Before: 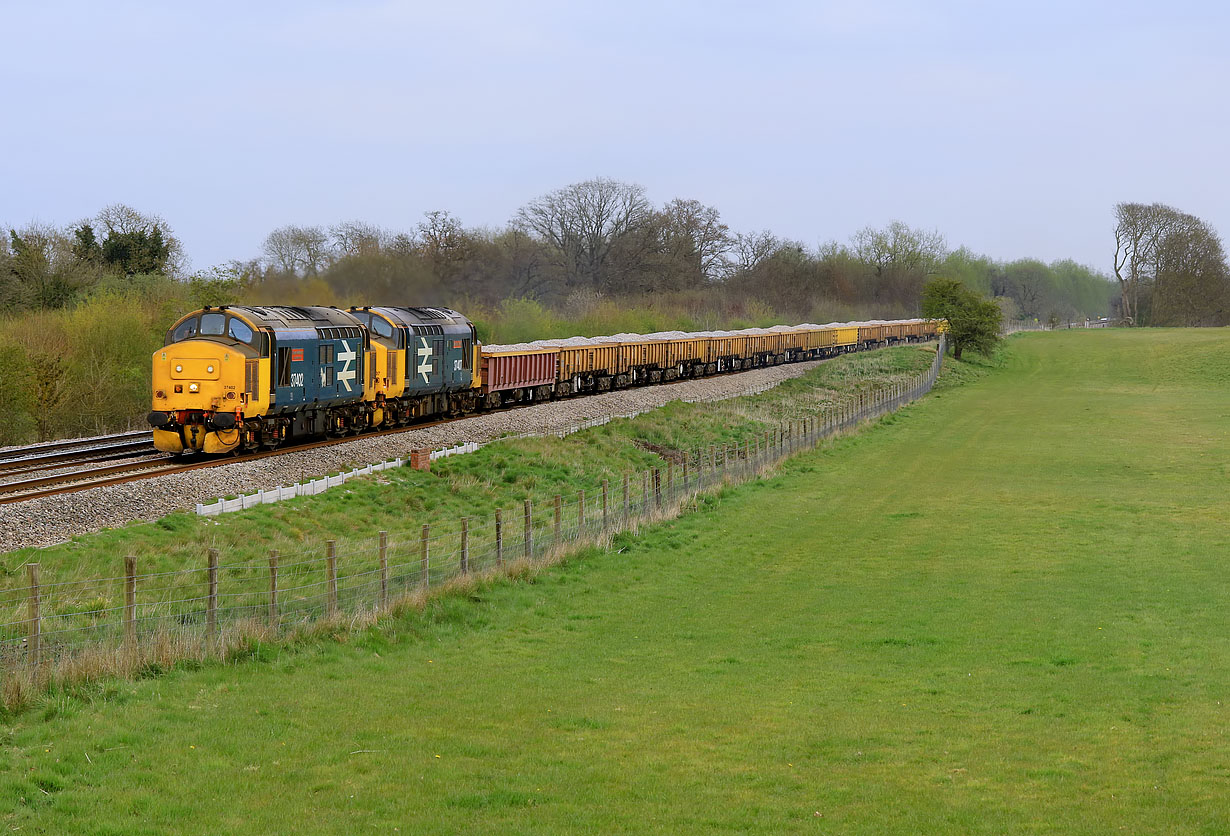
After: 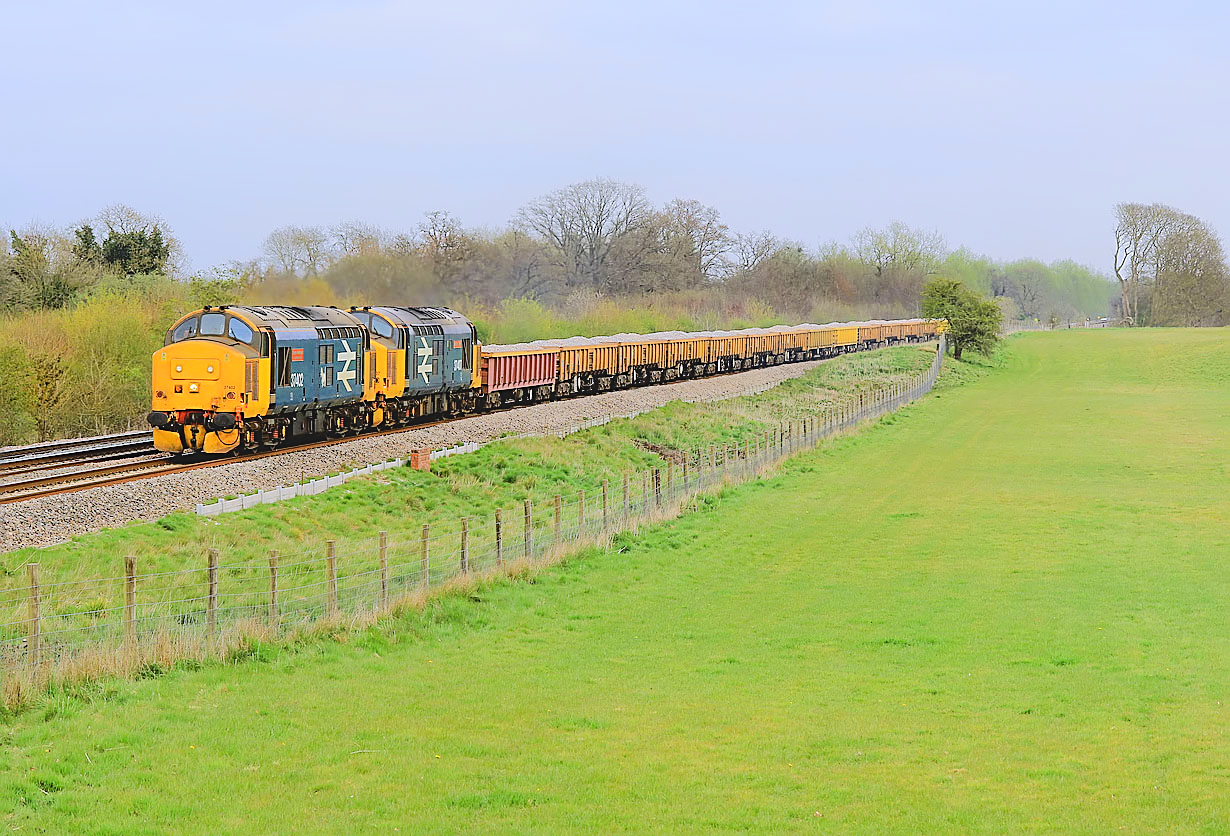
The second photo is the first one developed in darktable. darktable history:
sharpen: on, module defaults
tone equalizer: -7 EV 0.147 EV, -6 EV 0.59 EV, -5 EV 1.18 EV, -4 EV 1.32 EV, -3 EV 1.14 EV, -2 EV 0.6 EV, -1 EV 0.16 EV, edges refinement/feathering 500, mask exposure compensation -1.24 EV, preserve details no
local contrast: highlights 68%, shadows 65%, detail 82%, midtone range 0.331
